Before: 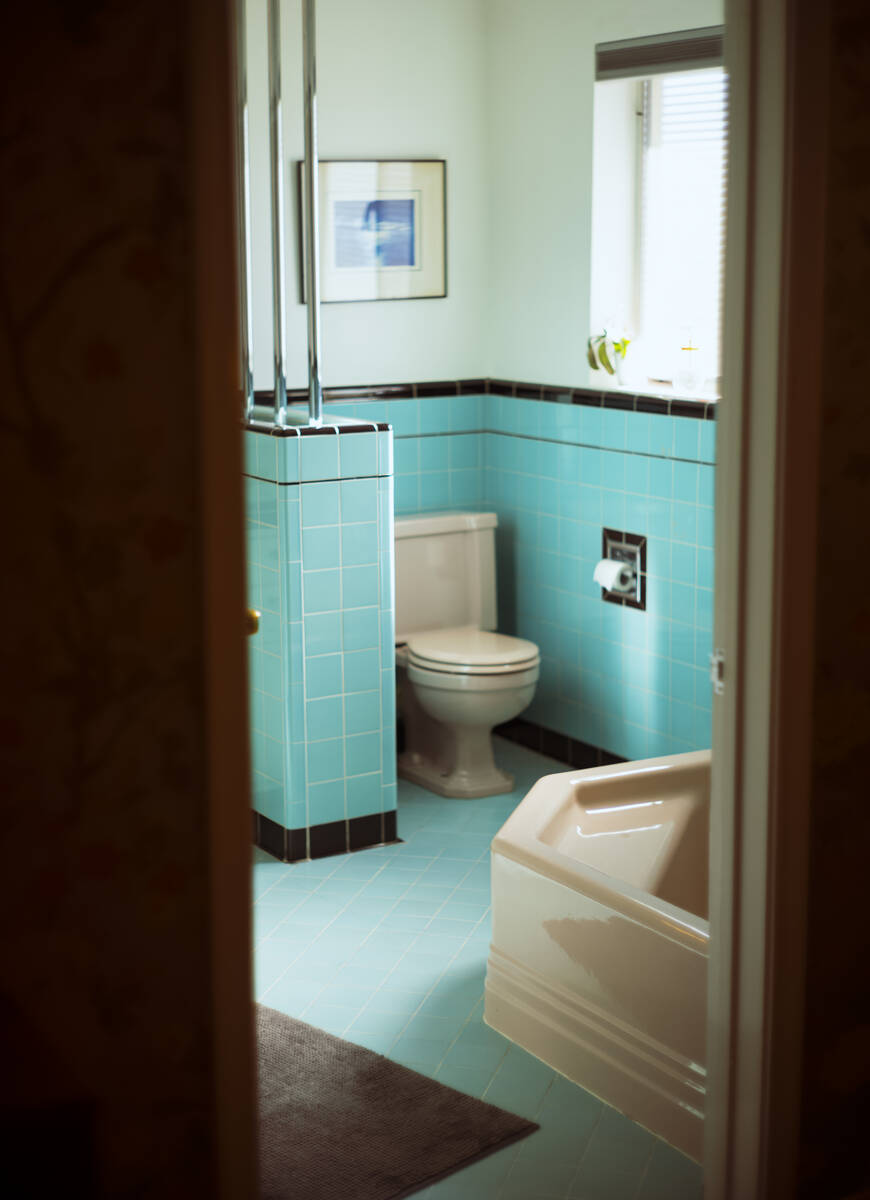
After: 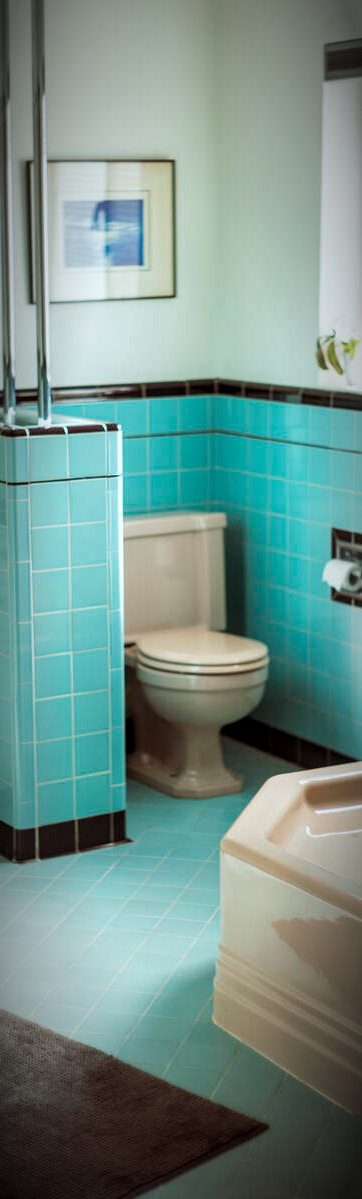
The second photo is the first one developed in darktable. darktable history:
vignetting: fall-off start 67.5%, fall-off radius 67.23%, brightness -0.813, automatic ratio true
crop: left 31.229%, right 27.105%
local contrast: on, module defaults
